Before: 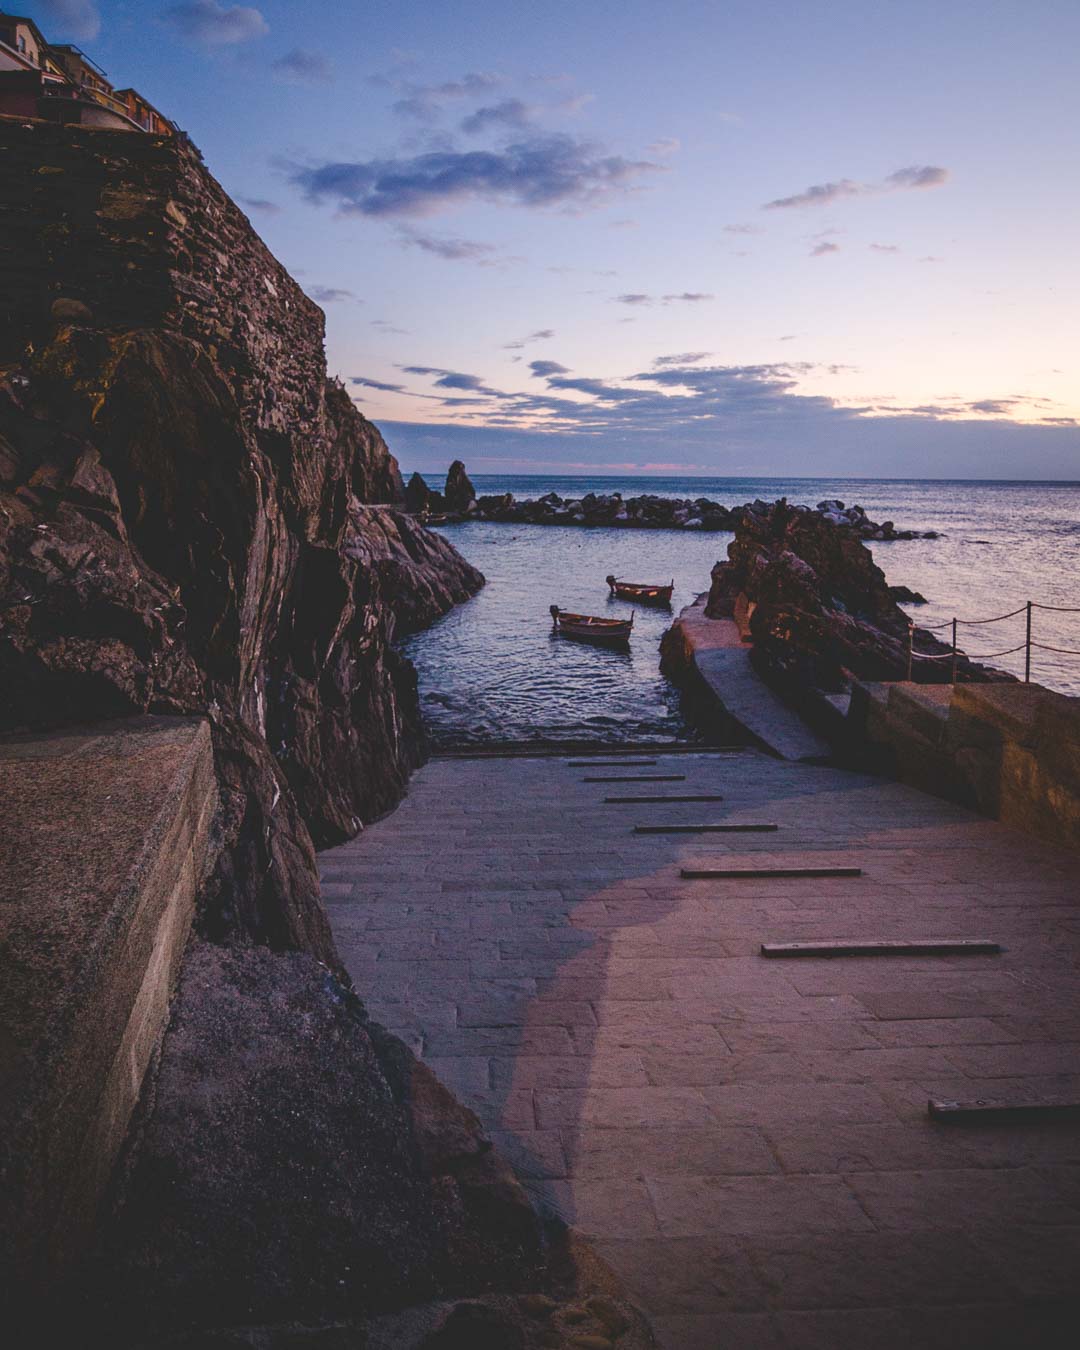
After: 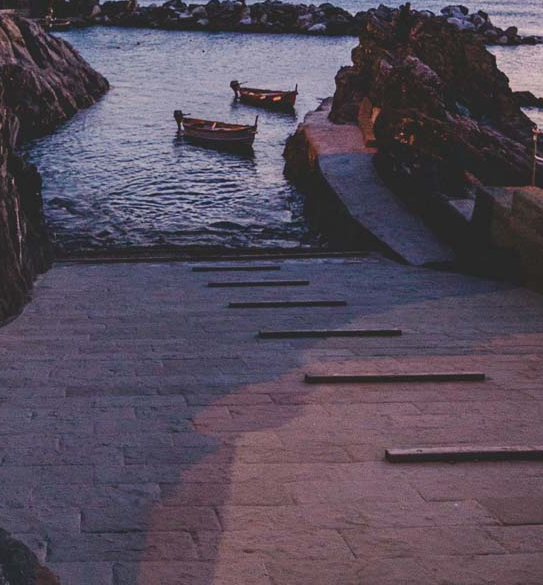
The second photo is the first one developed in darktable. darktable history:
crop: left 34.853%, top 36.674%, right 14.869%, bottom 19.991%
